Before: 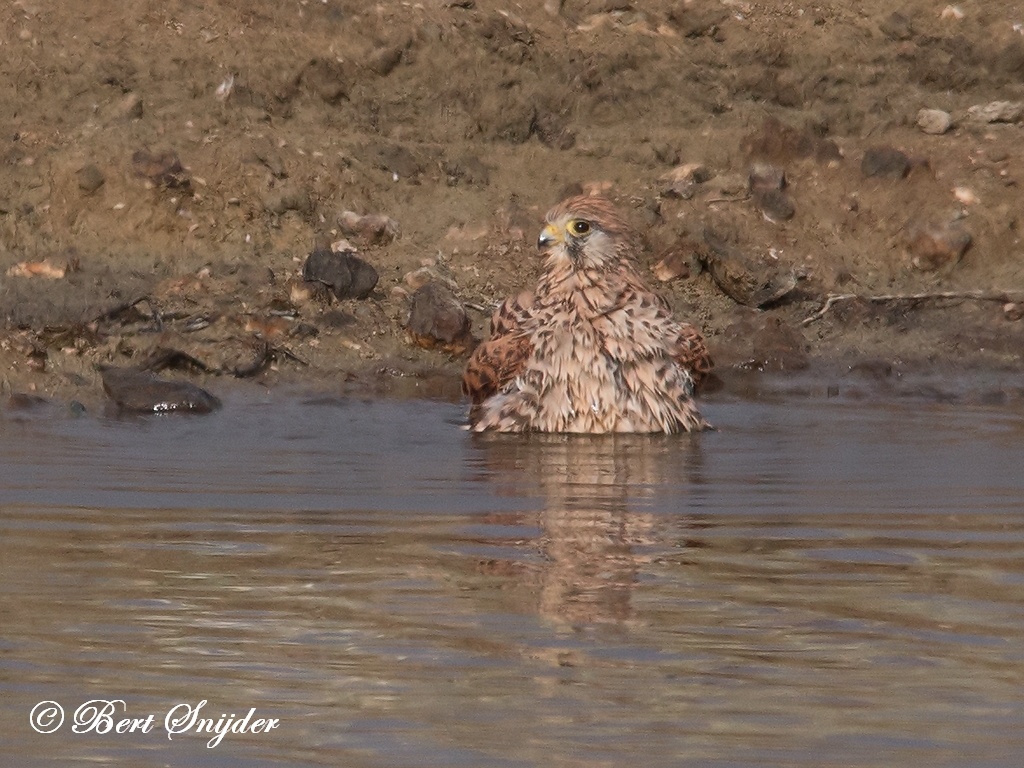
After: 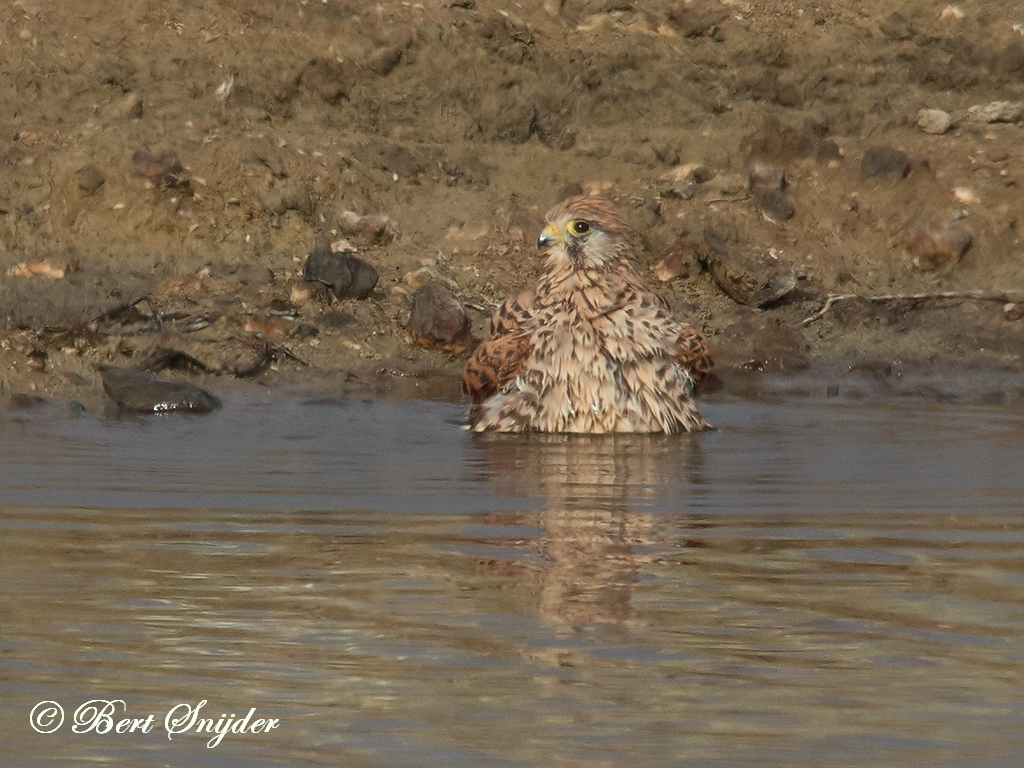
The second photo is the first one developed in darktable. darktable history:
color correction: highlights a* -4.37, highlights b* 6.39
